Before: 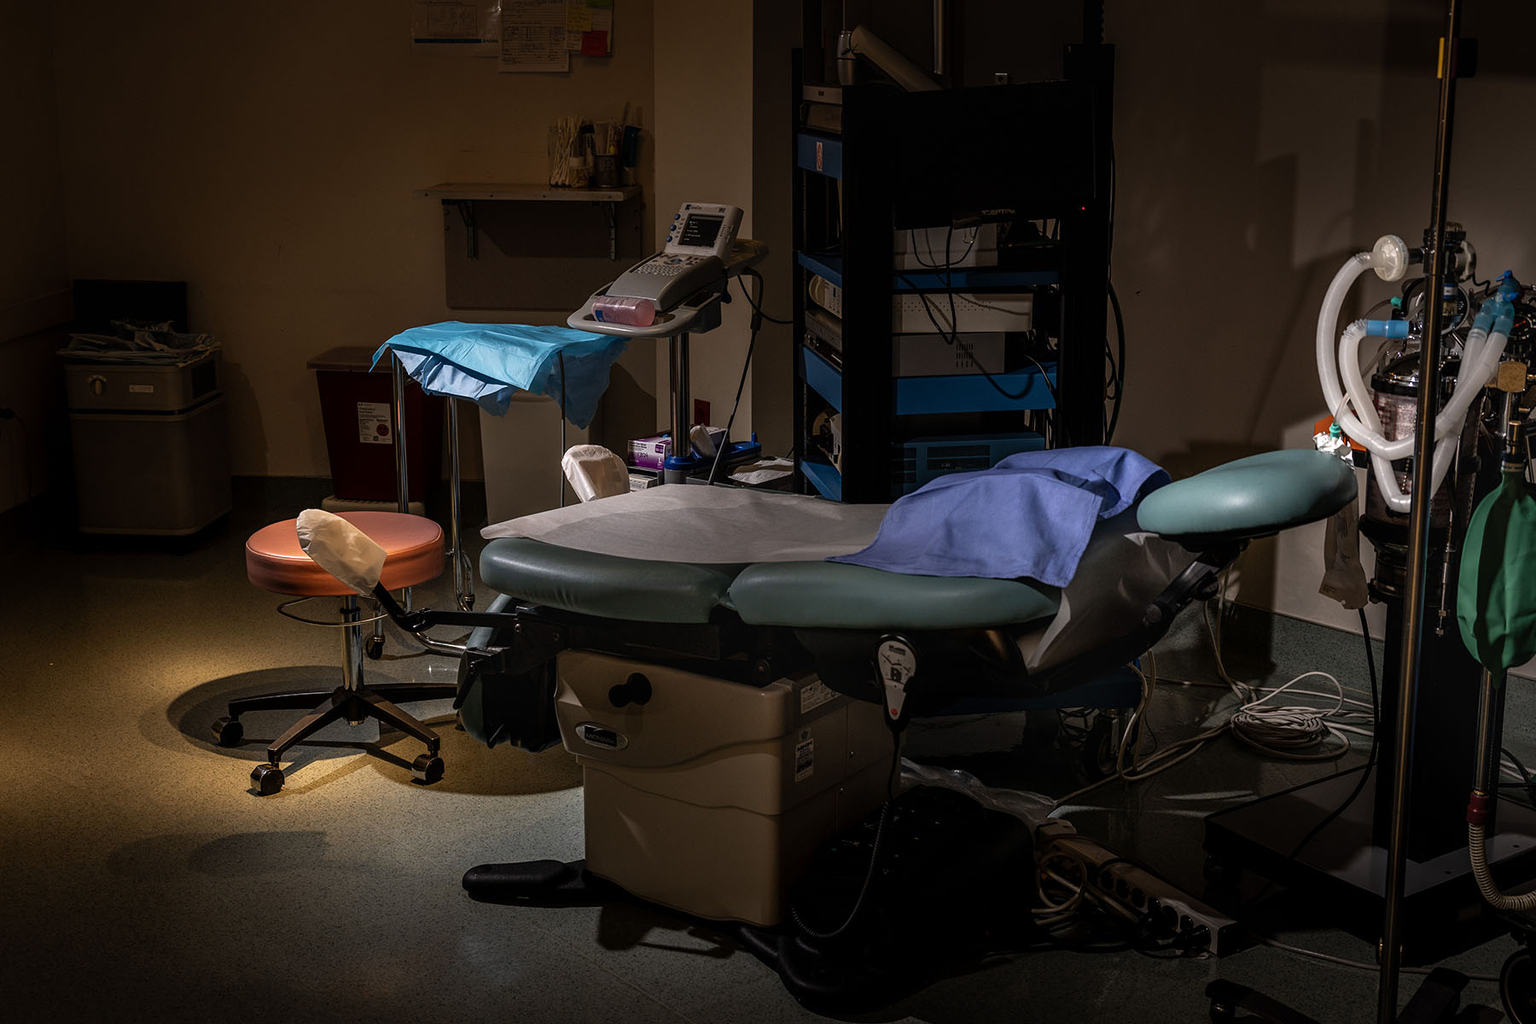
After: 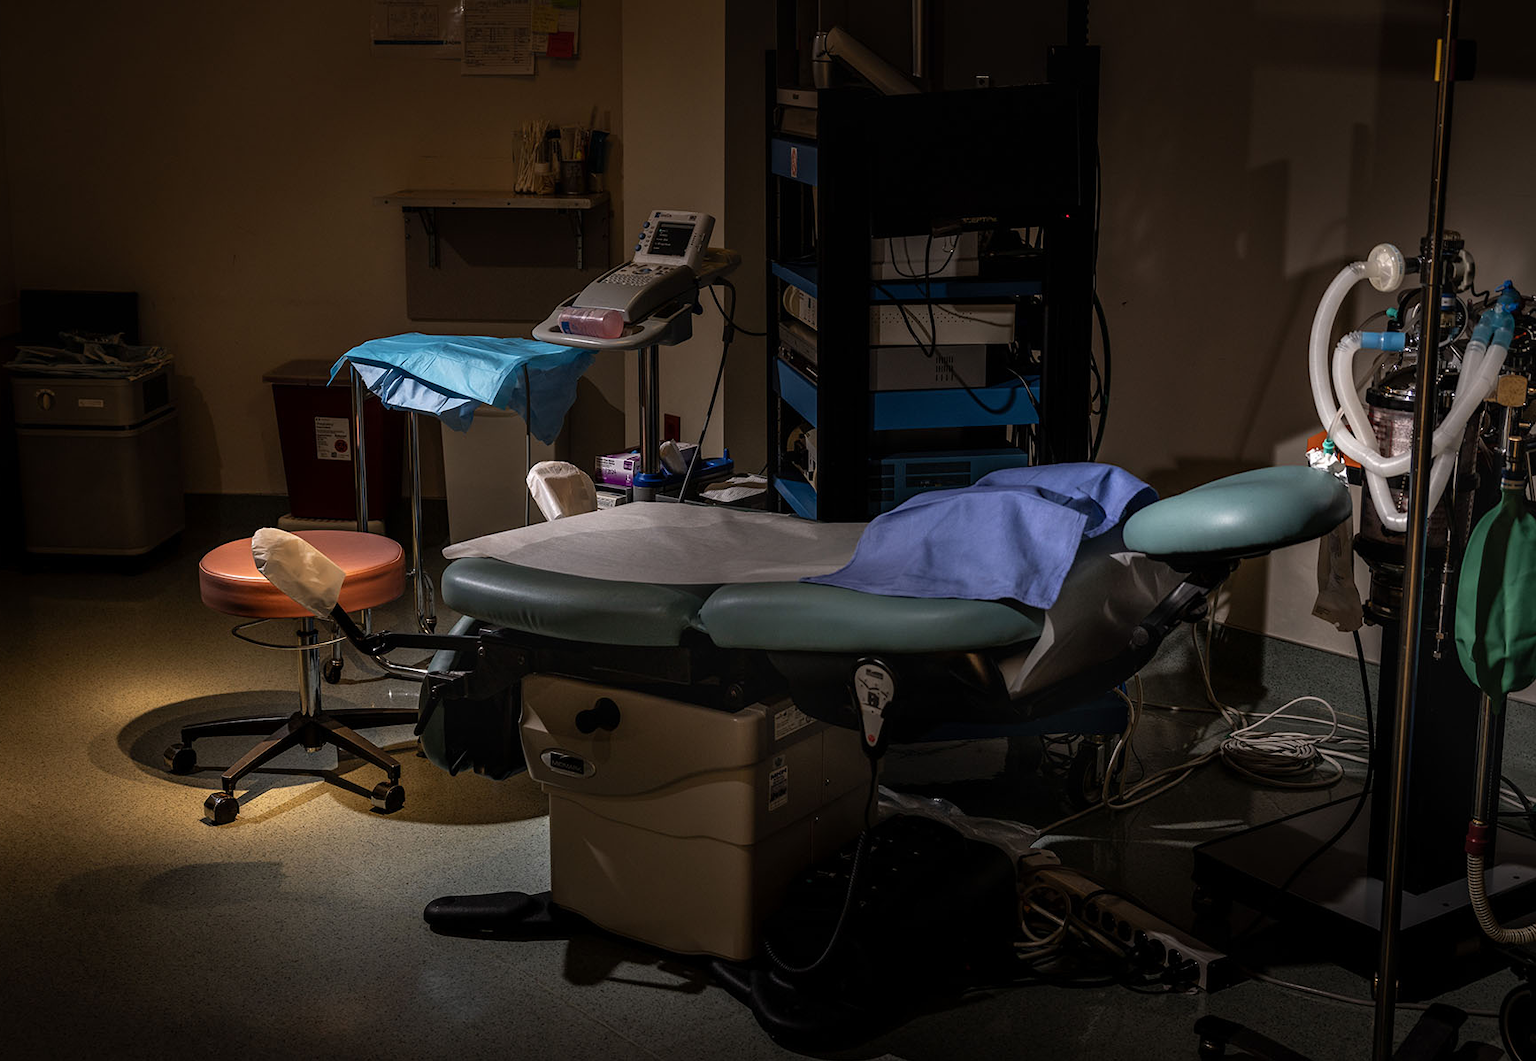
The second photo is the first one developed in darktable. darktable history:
crop and rotate: left 3.522%
